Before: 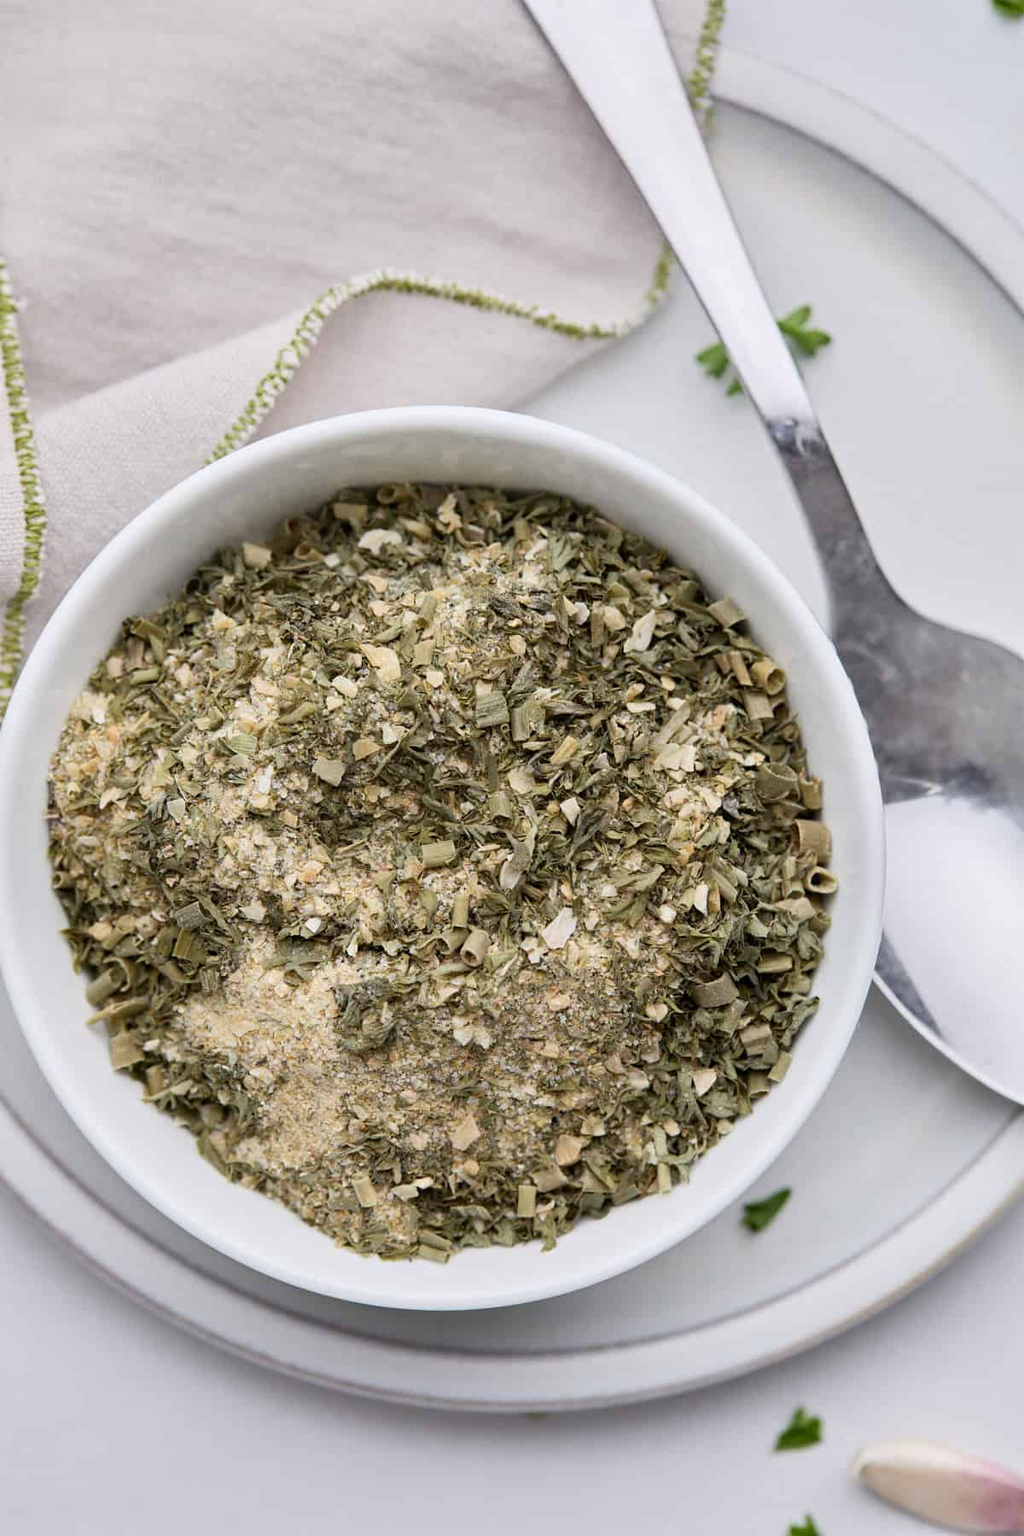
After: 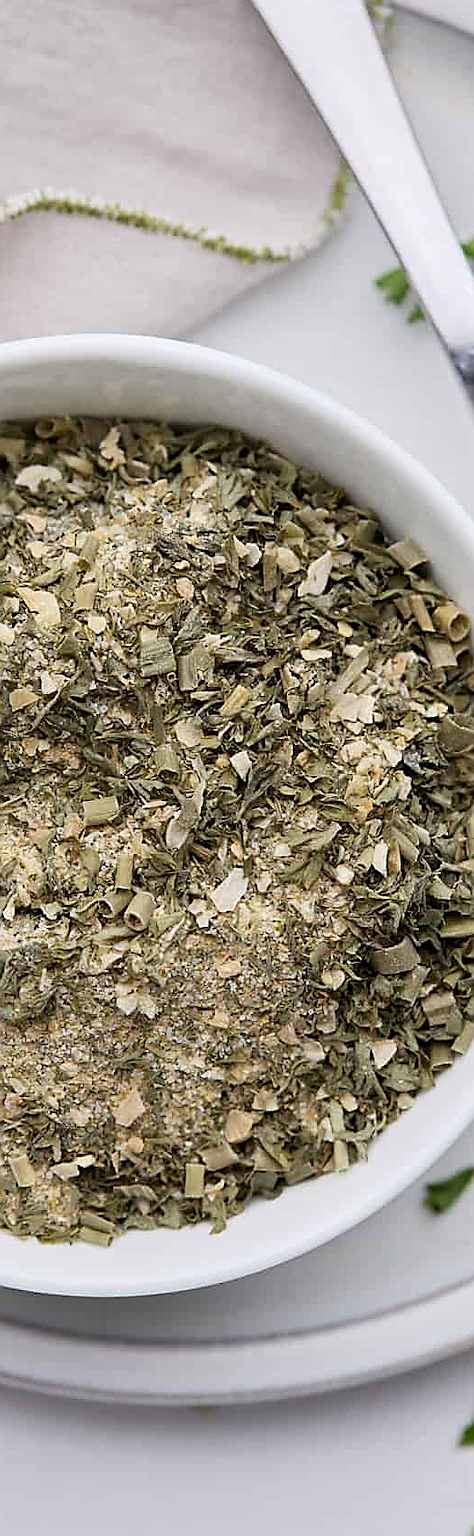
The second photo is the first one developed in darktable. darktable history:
sharpen: radius 1.36, amount 1.235, threshold 0.797
crop: left 33.645%, top 6.048%, right 22.846%
